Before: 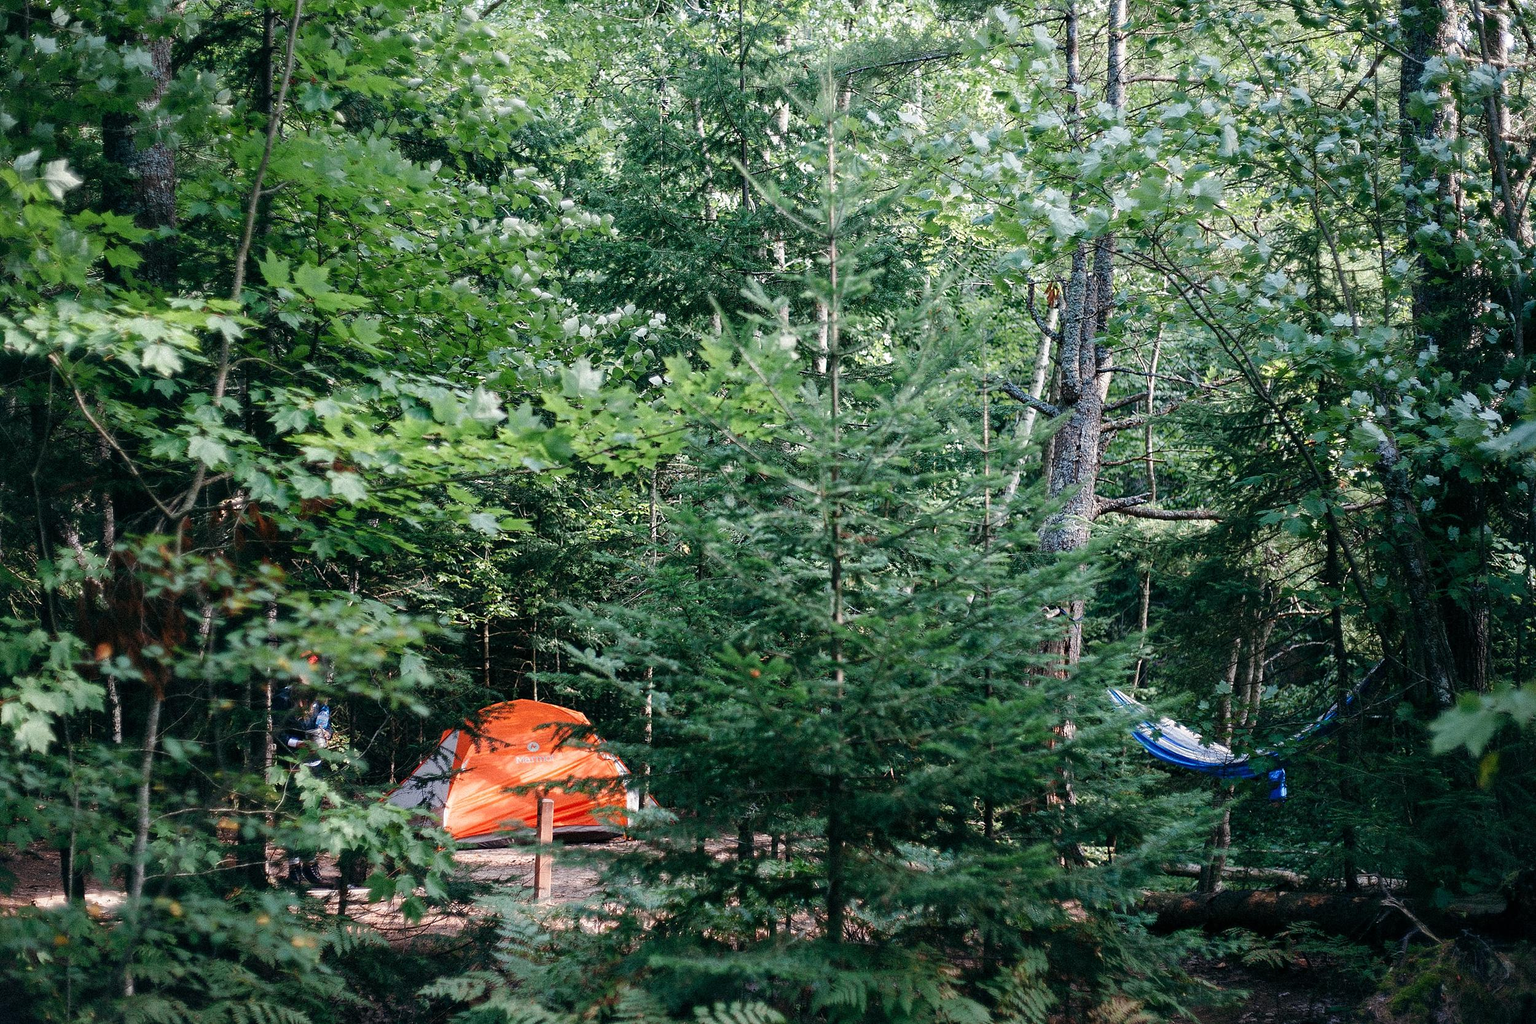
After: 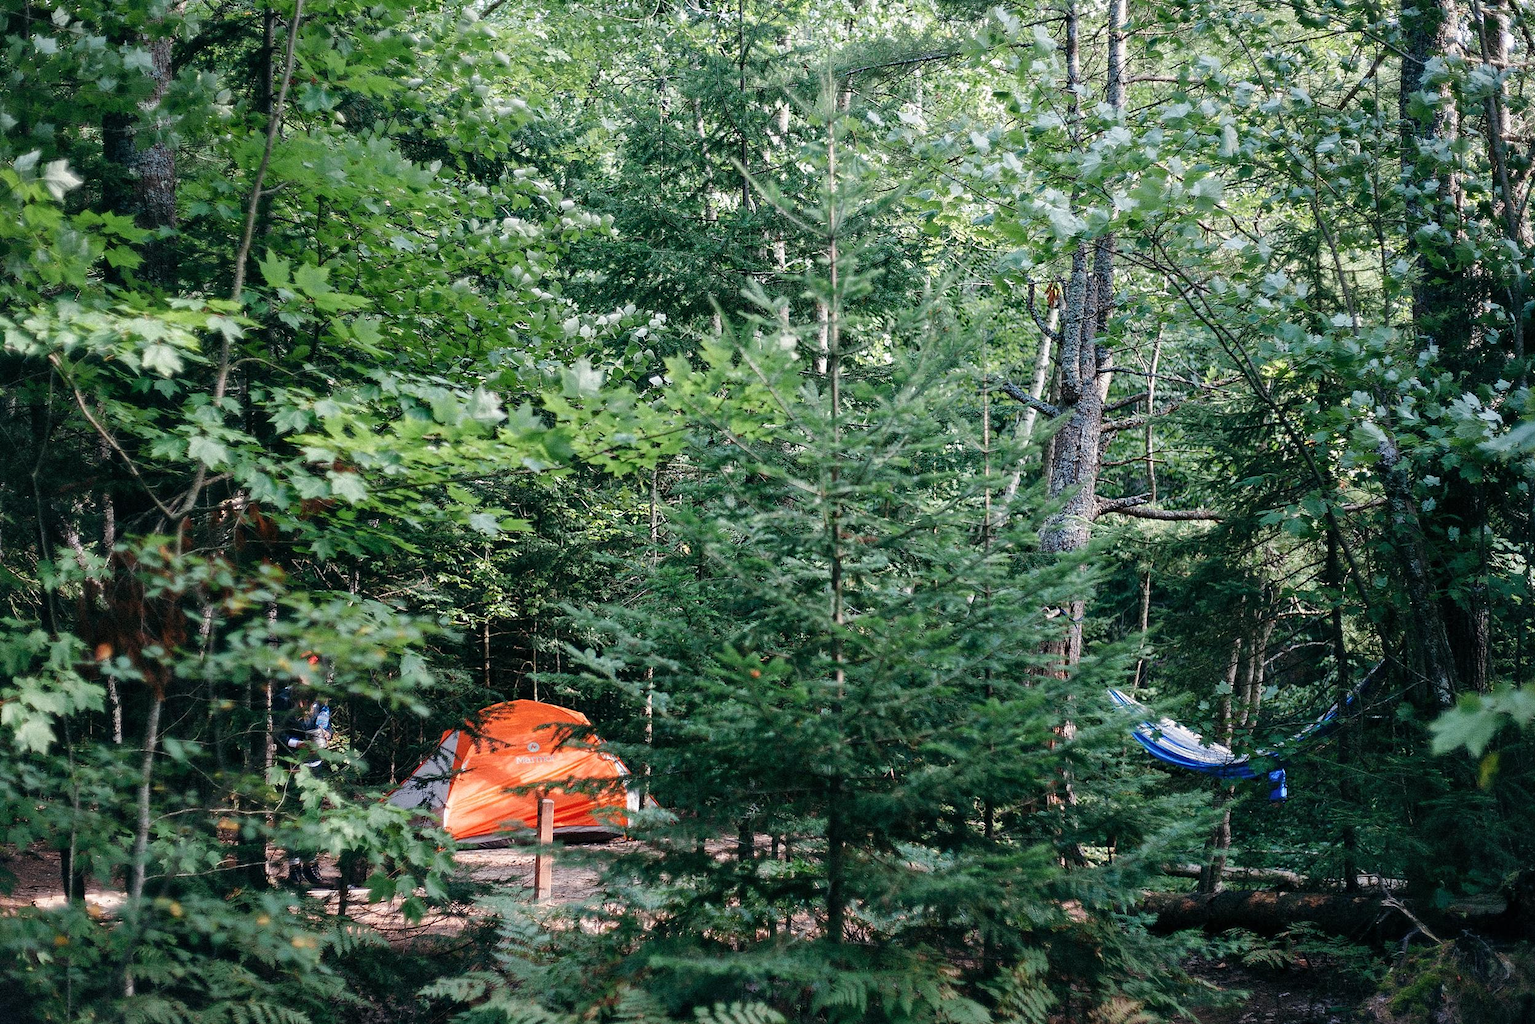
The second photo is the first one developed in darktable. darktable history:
color balance: mode lift, gamma, gain (sRGB)
shadows and highlights: shadows 32, highlights -32, soften with gaussian
color balance rgb: global vibrance 1%, saturation formula JzAzBz (2021)
